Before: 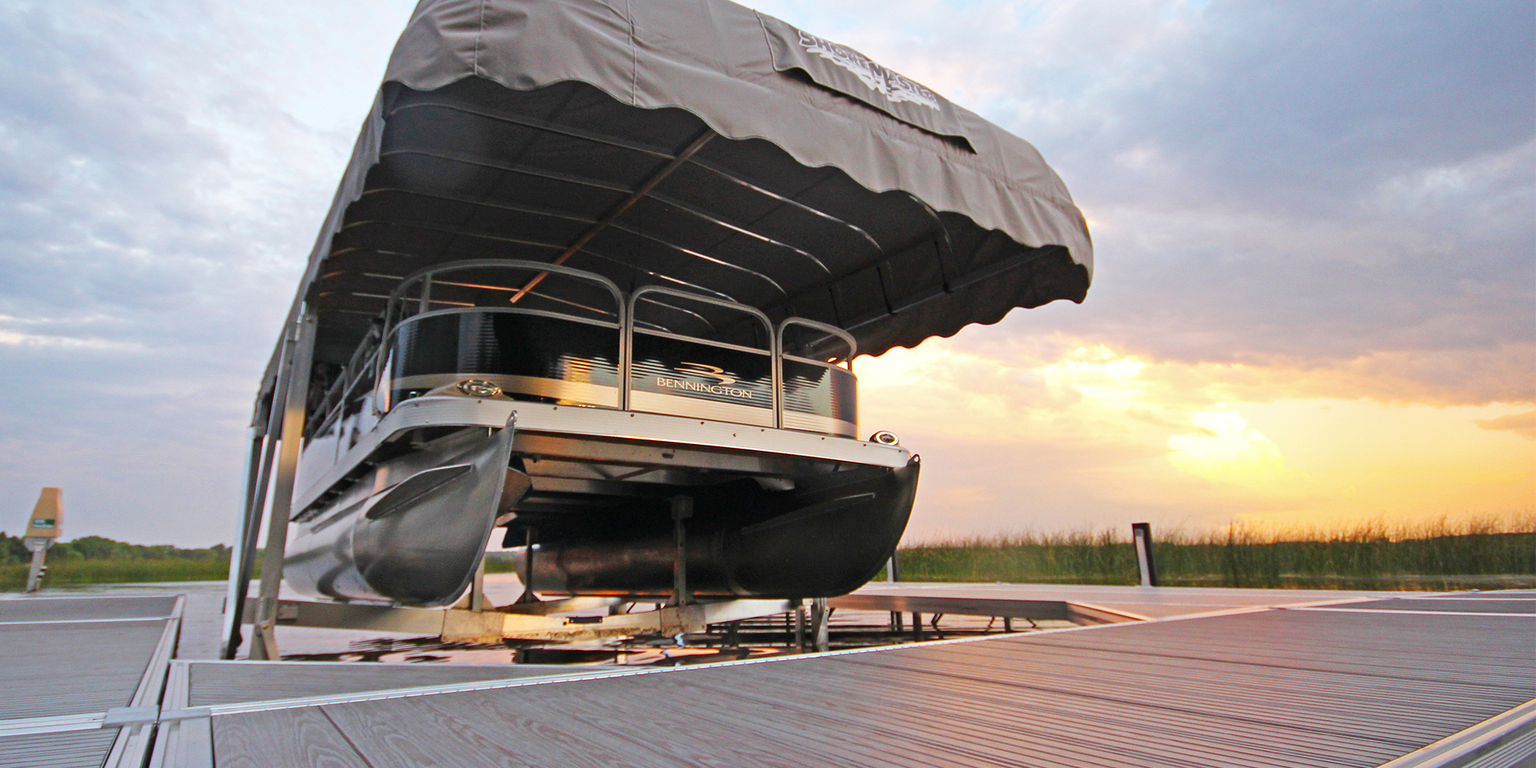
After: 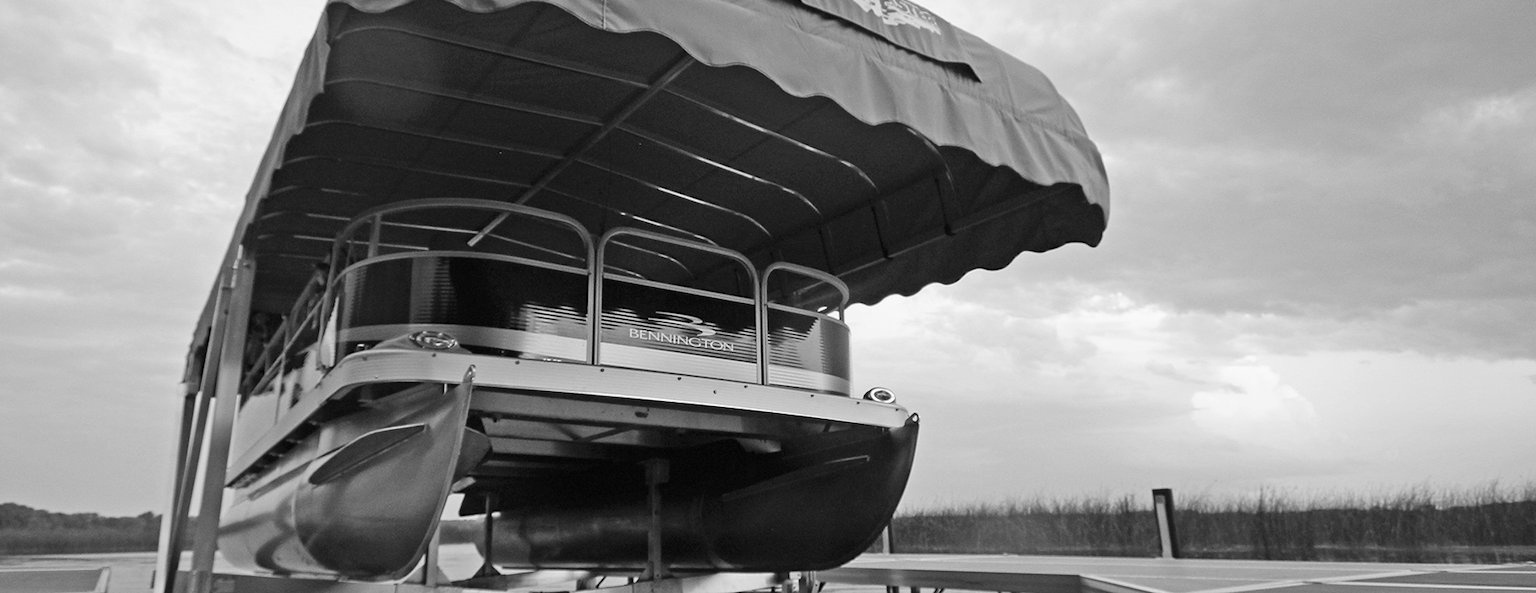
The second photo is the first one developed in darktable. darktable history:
crop: left 5.596%, top 10.314%, right 3.534%, bottom 19.395%
color calibration: output gray [0.267, 0.423, 0.261, 0], illuminant same as pipeline (D50), adaptation none (bypass)
